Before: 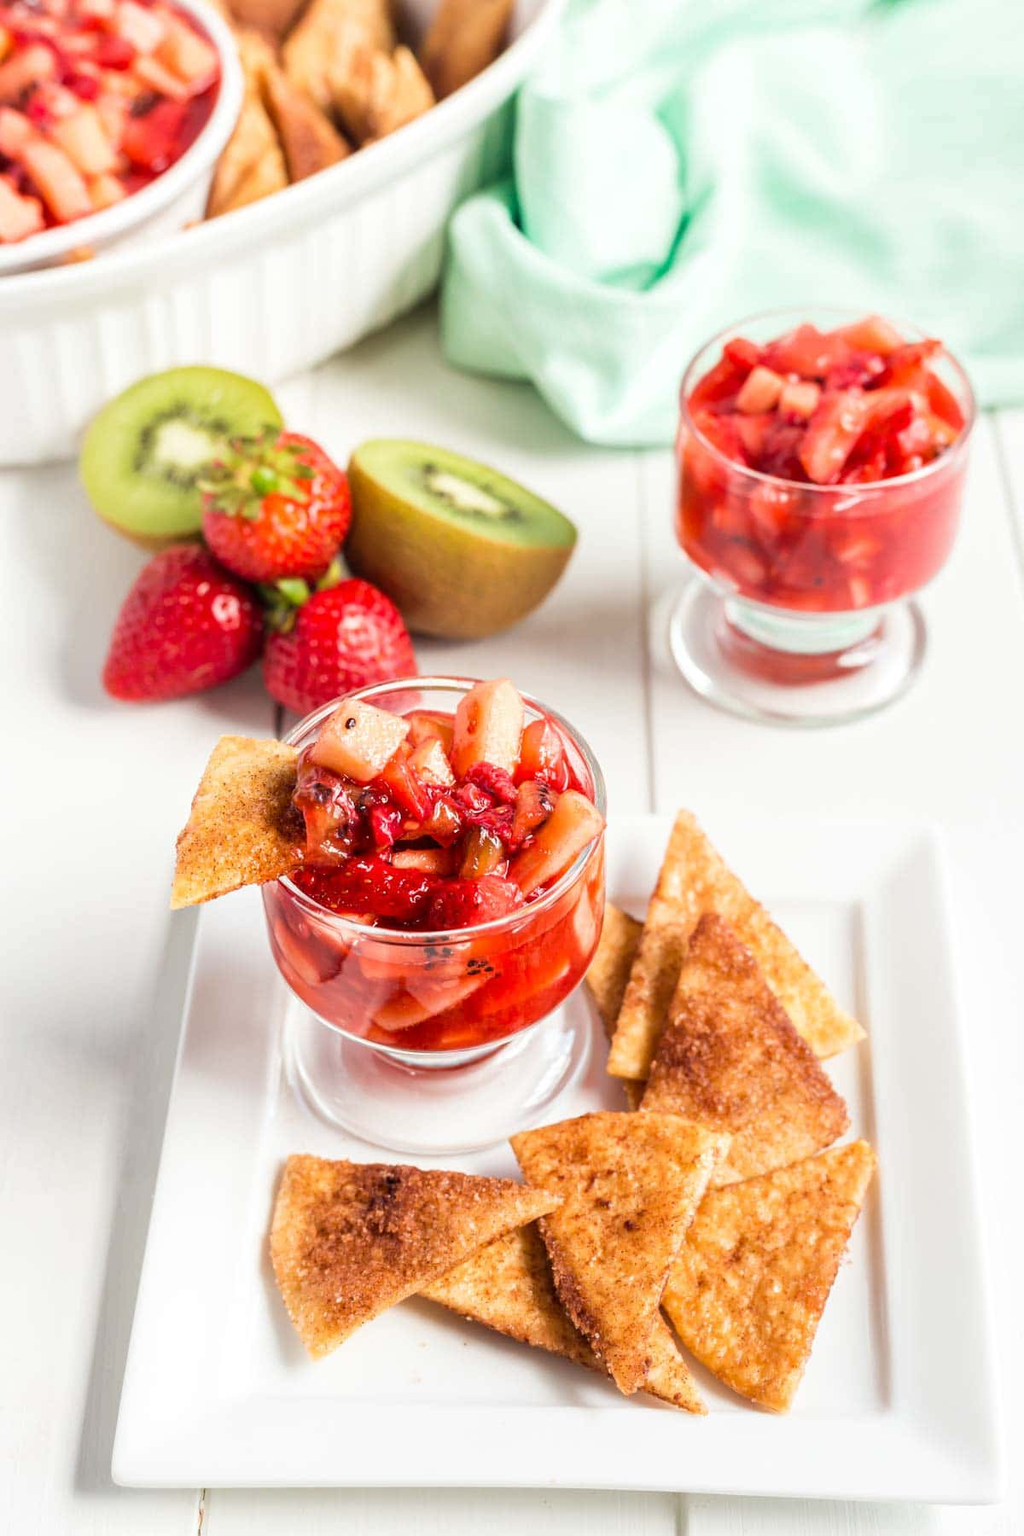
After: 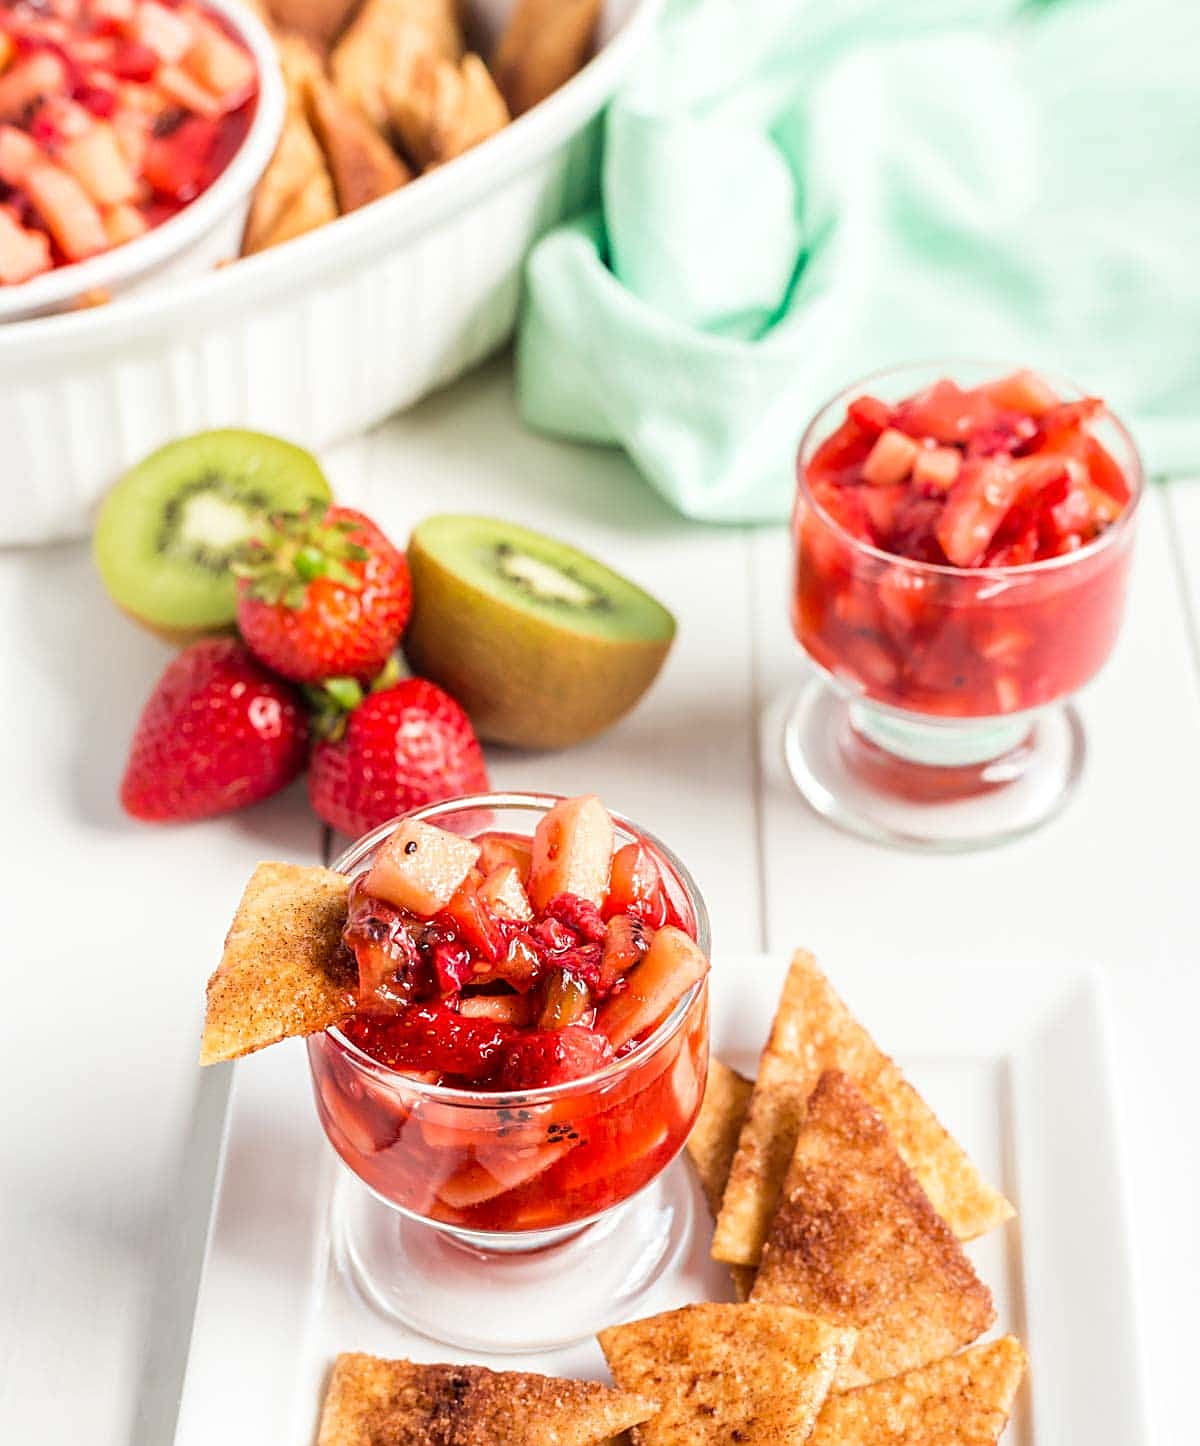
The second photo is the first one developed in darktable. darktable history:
crop: bottom 19.644%
sharpen: on, module defaults
